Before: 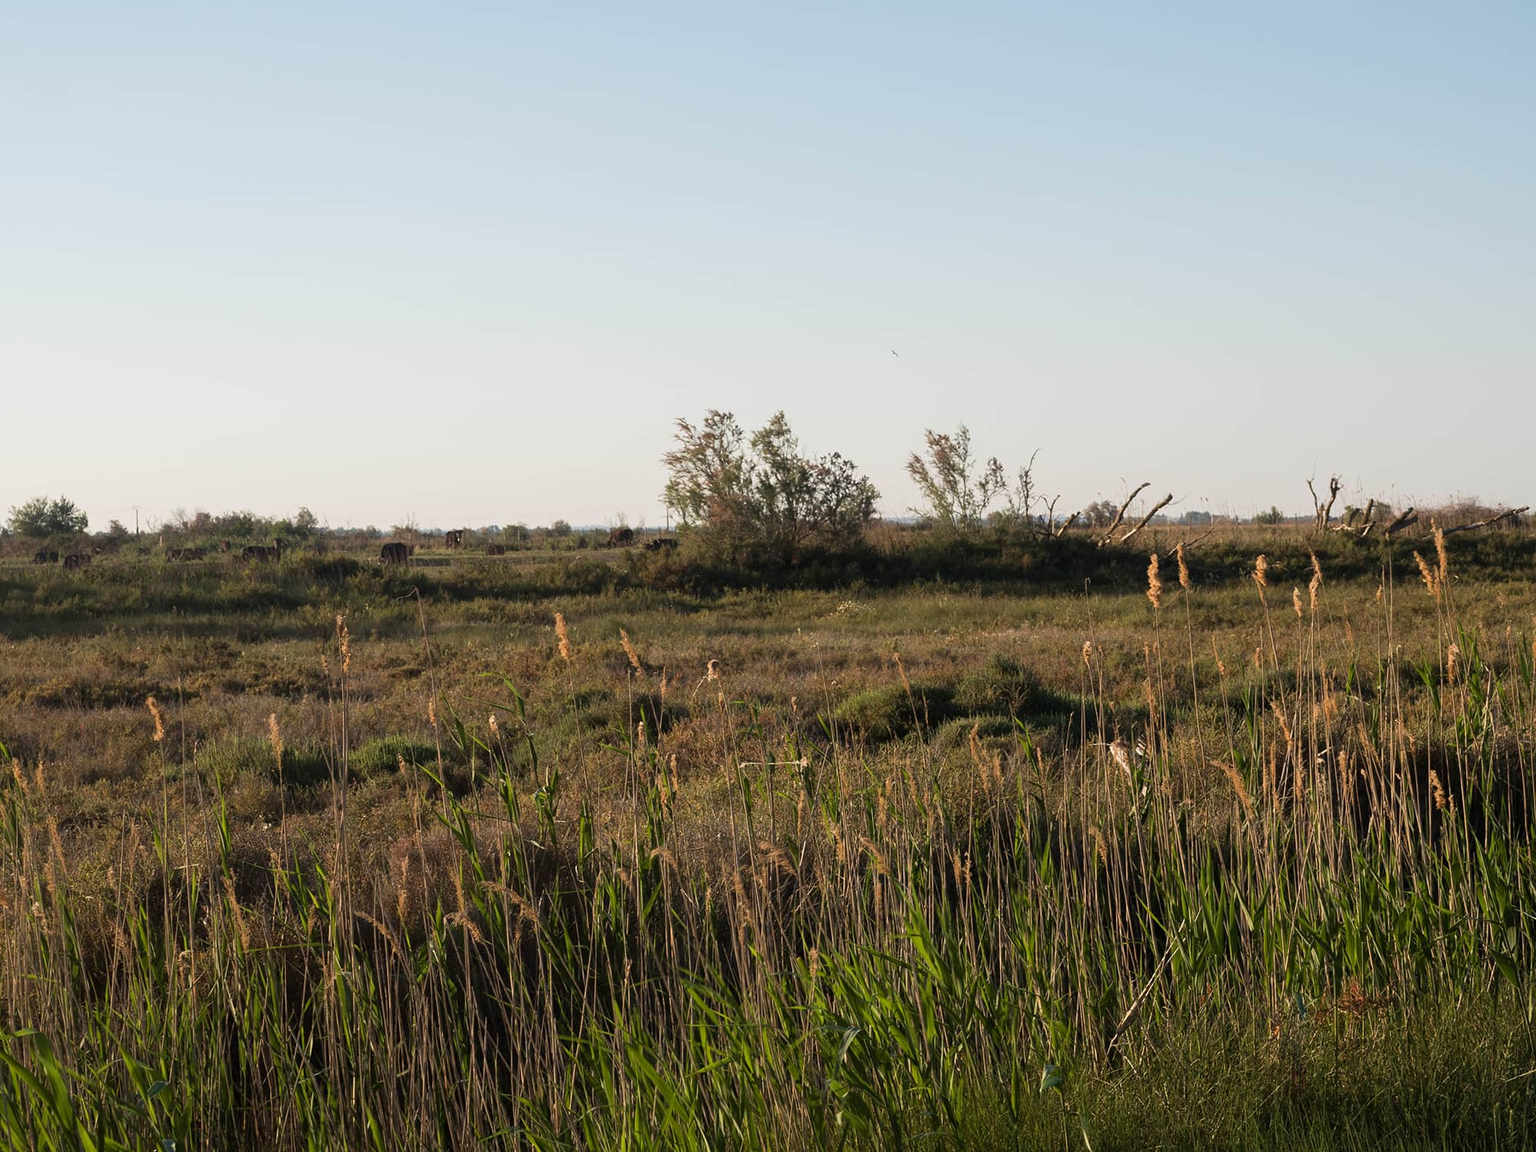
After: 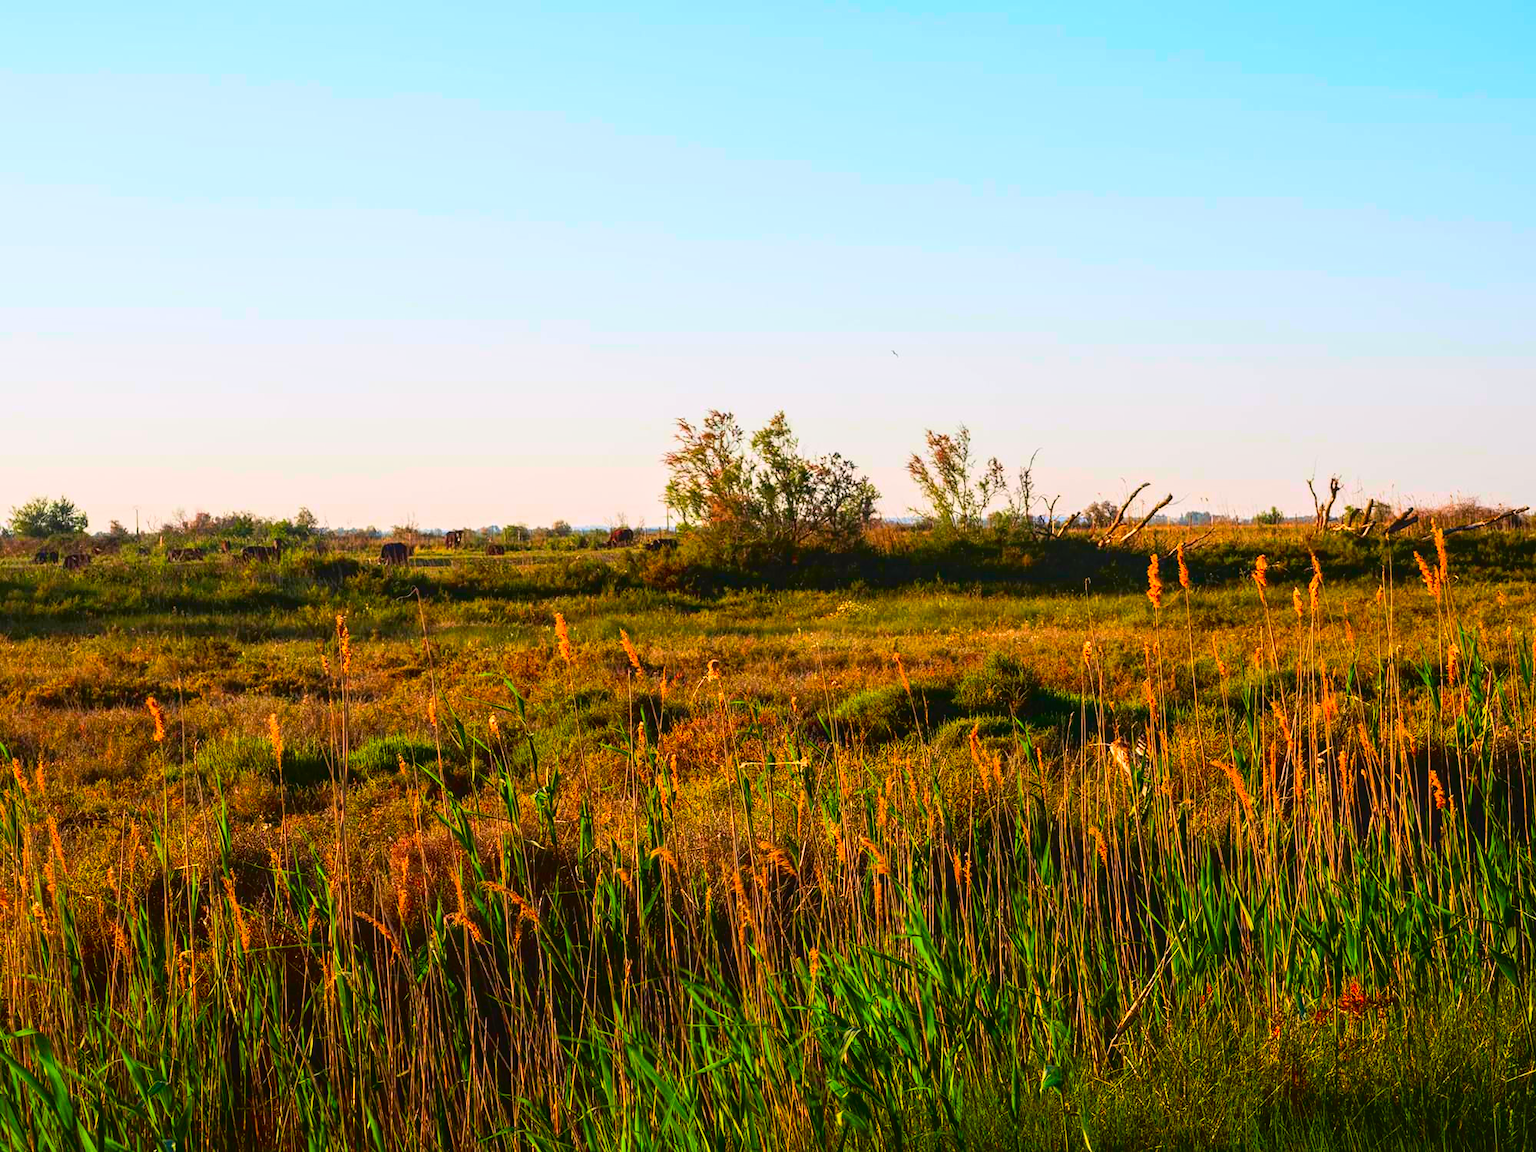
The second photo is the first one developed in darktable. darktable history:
local contrast: on, module defaults
tone curve: curves: ch0 [(0, 0) (0.003, 0.047) (0.011, 0.051) (0.025, 0.051) (0.044, 0.057) (0.069, 0.068) (0.1, 0.076) (0.136, 0.108) (0.177, 0.166) (0.224, 0.229) (0.277, 0.299) (0.335, 0.364) (0.399, 0.46) (0.468, 0.553) (0.543, 0.639) (0.623, 0.724) (0.709, 0.808) (0.801, 0.886) (0.898, 0.954) (1, 1)], color space Lab, independent channels, preserve colors none
color correction: highlights a* 1.62, highlights b* -1.85, saturation 2.45
contrast brightness saturation: contrast 0.088, saturation 0.278
